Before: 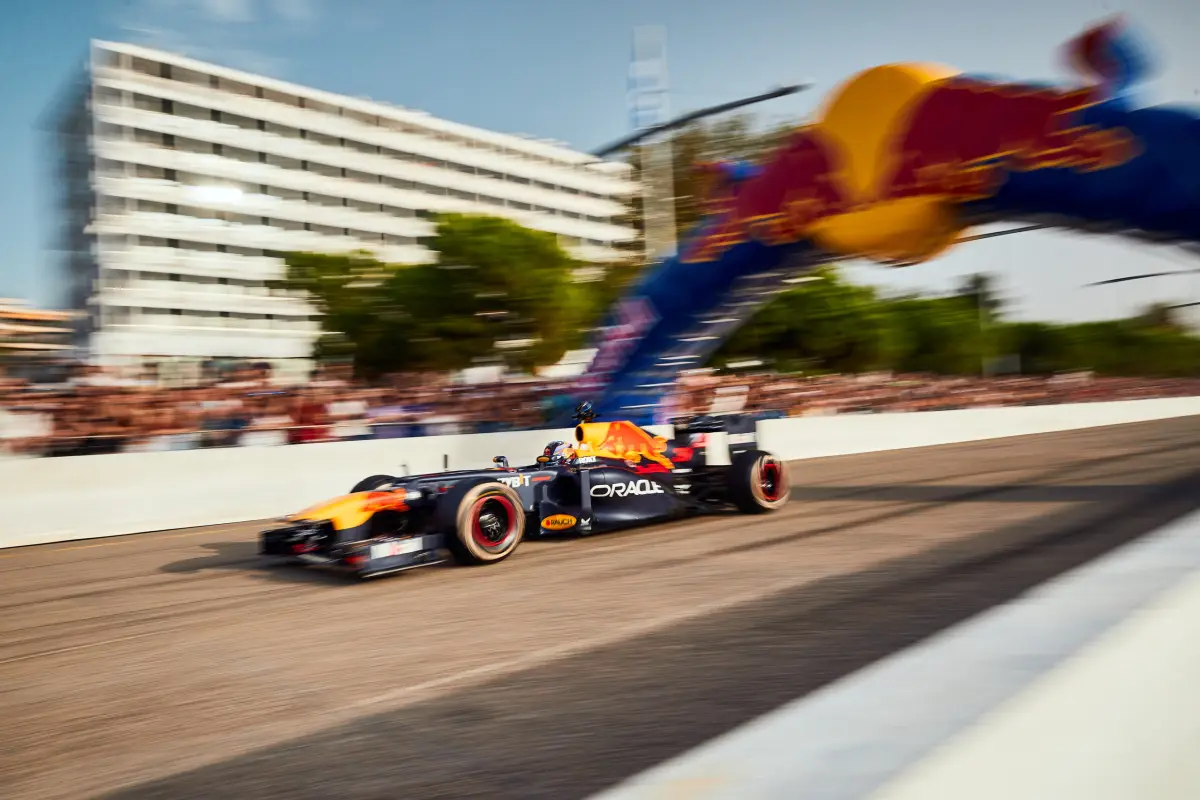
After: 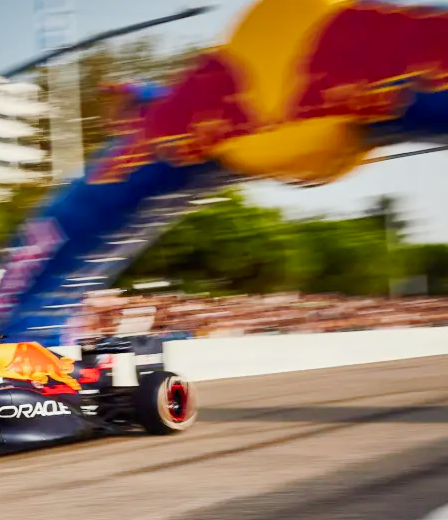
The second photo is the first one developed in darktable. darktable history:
crop and rotate: left 49.484%, top 10.085%, right 13.154%, bottom 24.801%
shadows and highlights: shadows 43.46, white point adjustment -1.48, soften with gaussian
contrast brightness saturation: contrast 0.04, saturation 0.065
base curve: curves: ch0 [(0, 0) (0.158, 0.273) (0.879, 0.895) (1, 1)], preserve colors none
